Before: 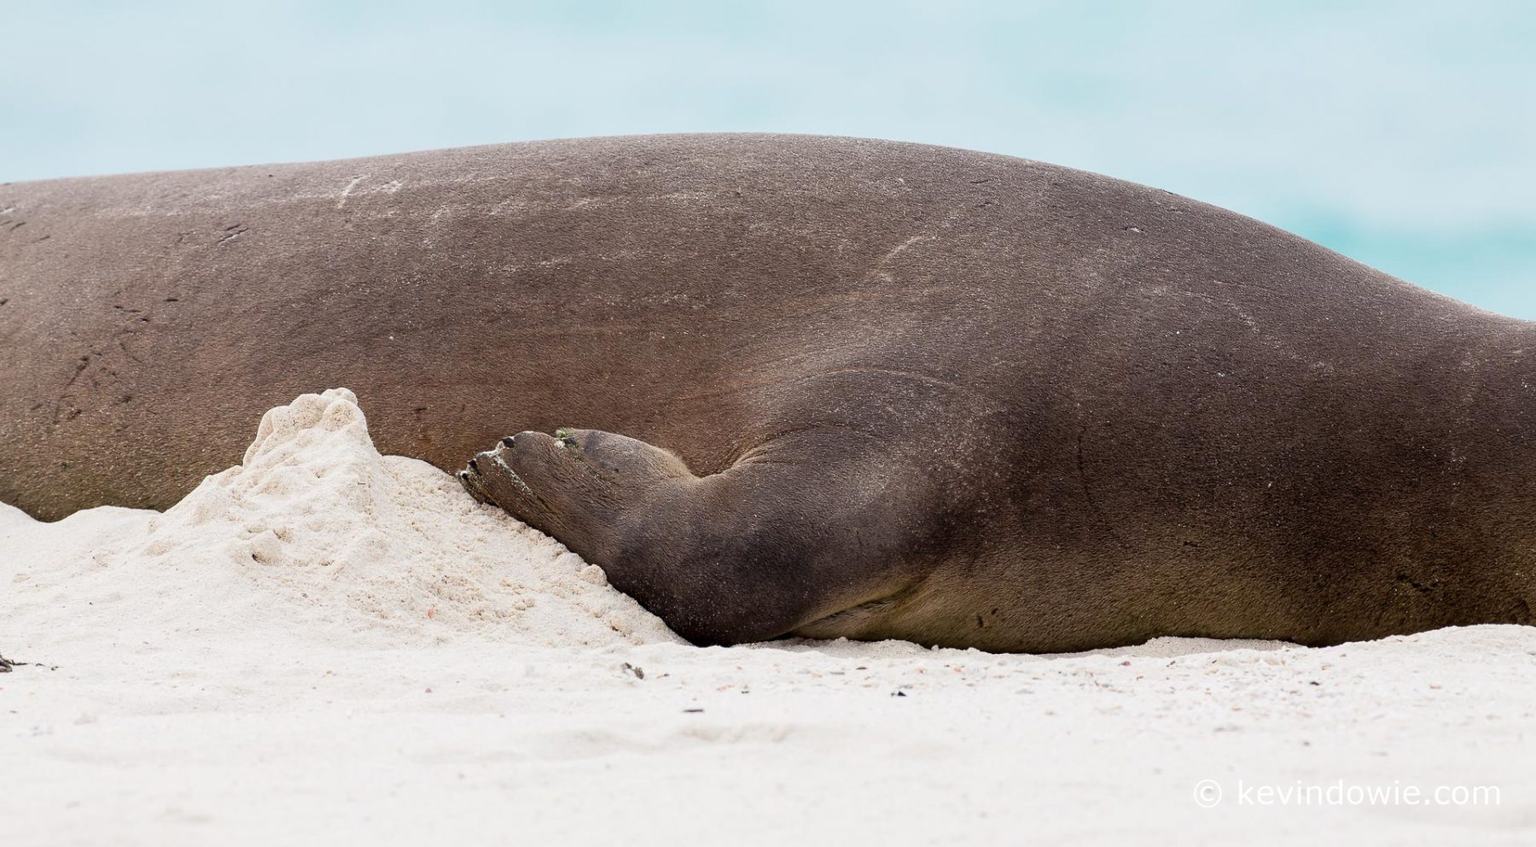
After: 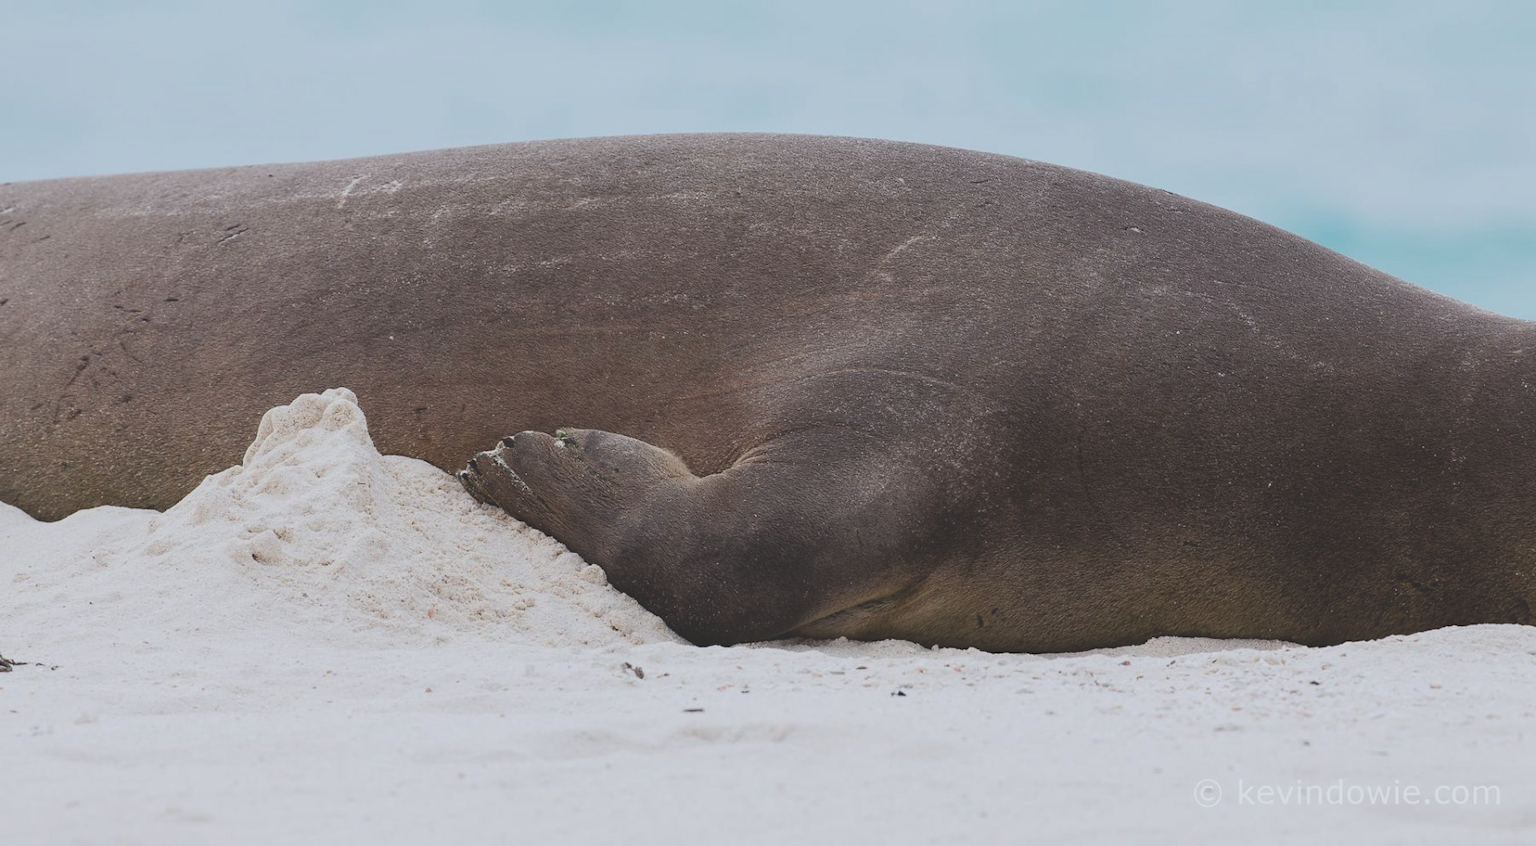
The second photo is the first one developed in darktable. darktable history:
exposure: black level correction -0.036, exposure -0.497 EV, compensate highlight preservation false
white balance: red 0.976, blue 1.04
